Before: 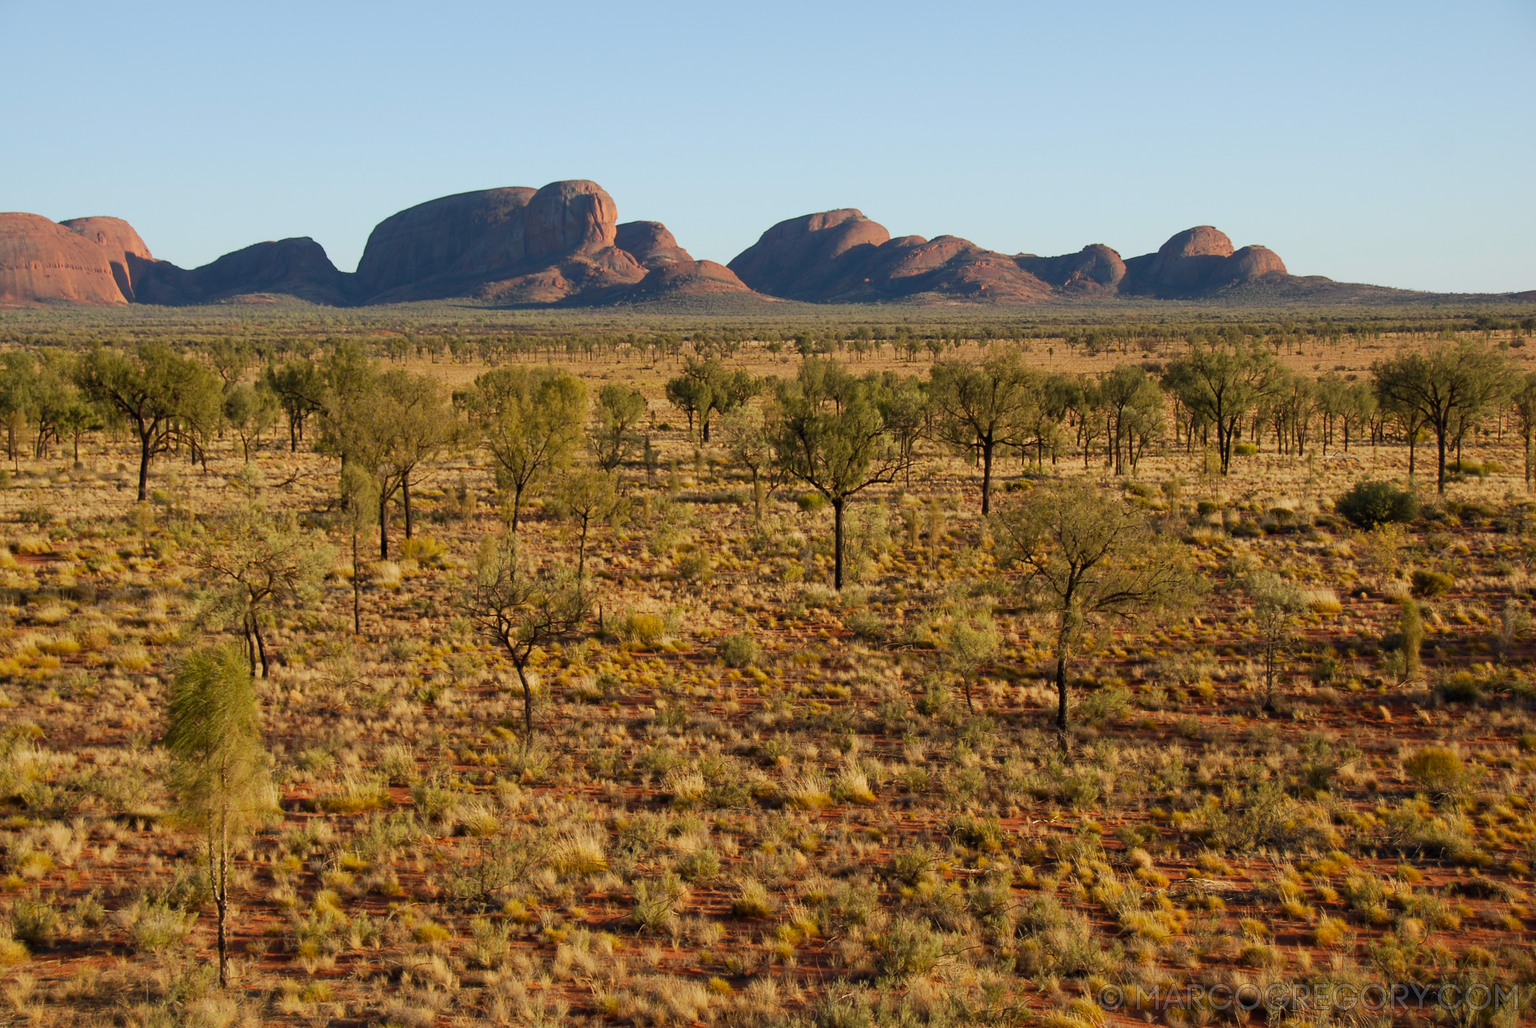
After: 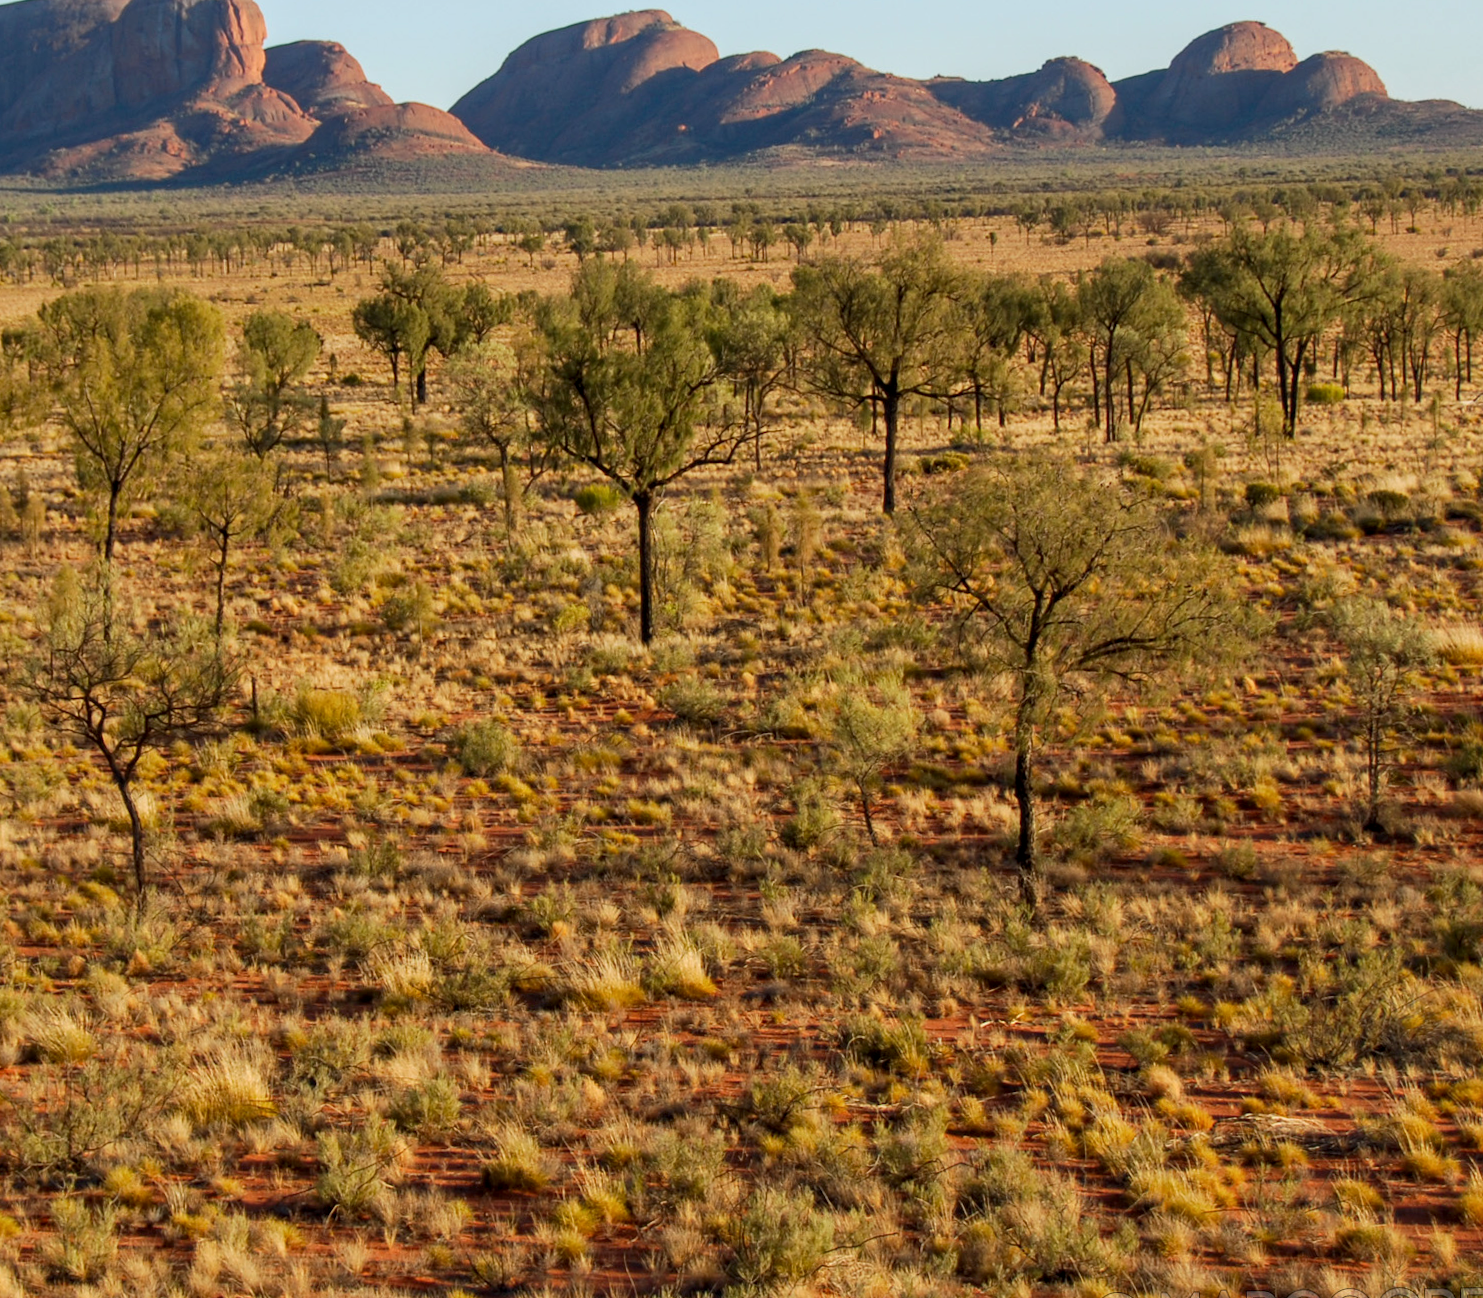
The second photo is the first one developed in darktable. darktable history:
levels: levels [0, 0.478, 1]
crop and rotate: left 28.256%, top 17.734%, right 12.656%, bottom 3.573%
local contrast: on, module defaults
rotate and perspective: rotation -1.32°, lens shift (horizontal) -0.031, crop left 0.015, crop right 0.985, crop top 0.047, crop bottom 0.982
color balance: mode lift, gamma, gain (sRGB)
